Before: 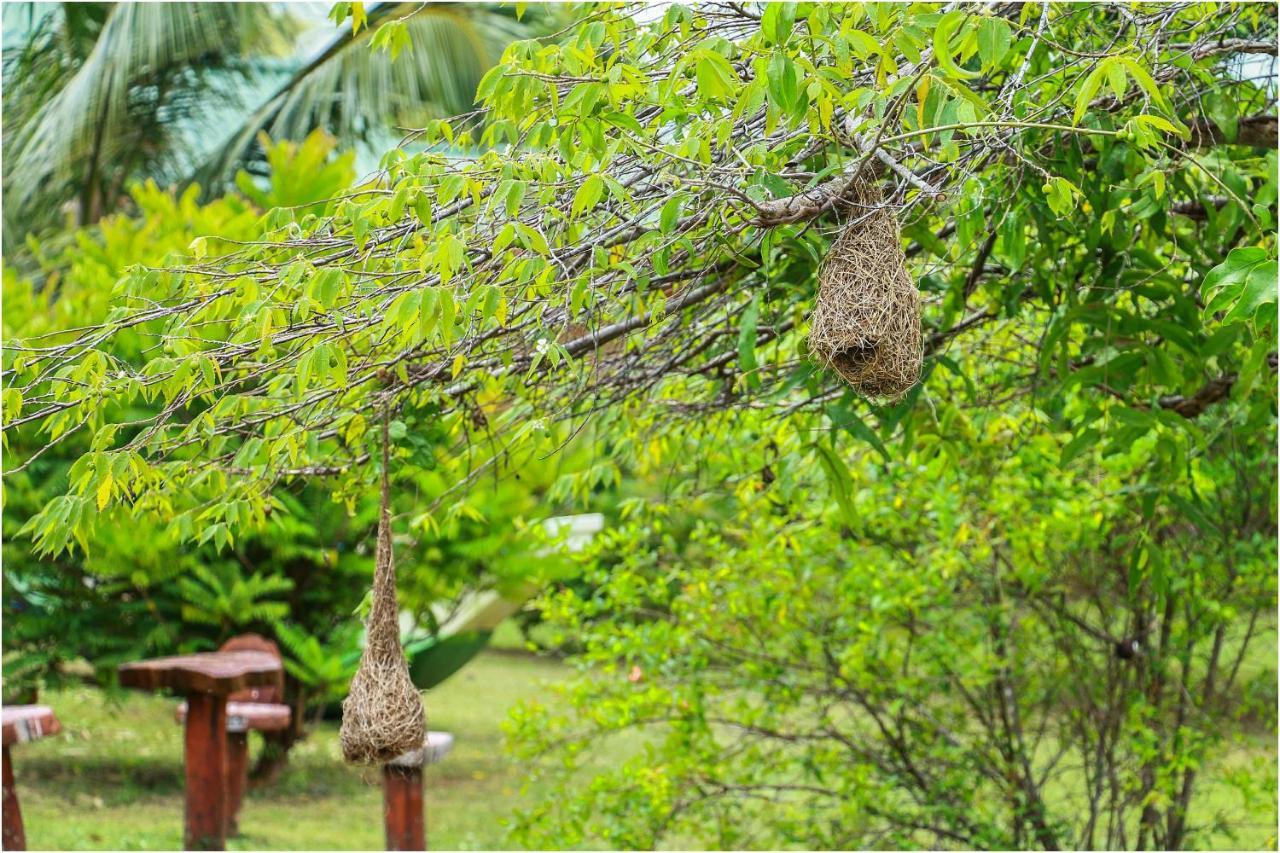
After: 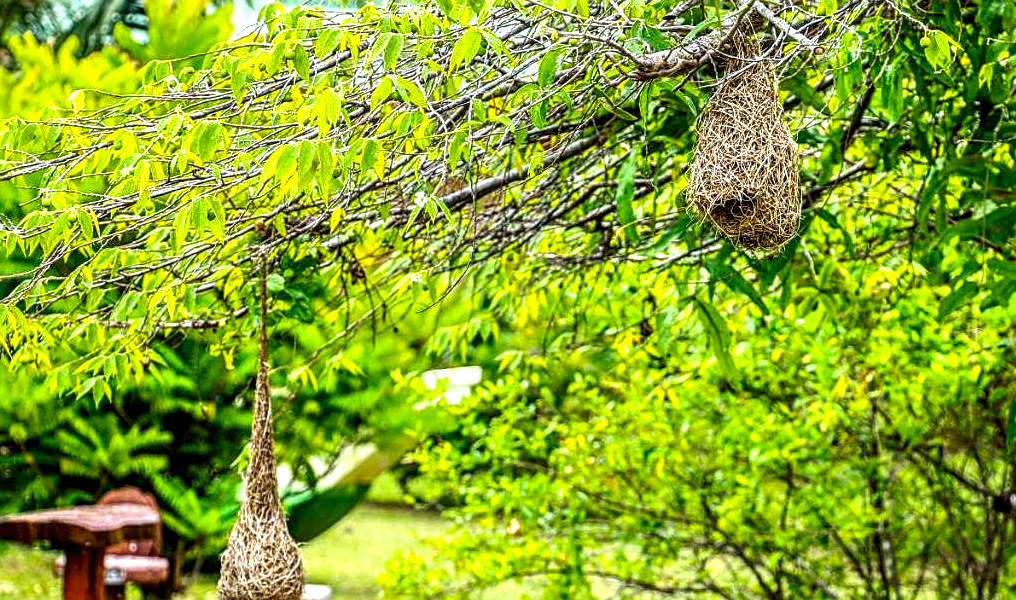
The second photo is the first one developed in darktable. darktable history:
exposure: black level correction 0.001, exposure 0.499 EV, compensate highlight preservation false
sharpen: on, module defaults
local contrast: highlights 19%, detail 188%
crop: left 9.555%, top 17.305%, right 11%, bottom 12.329%
color balance rgb: white fulcrum 1.02 EV, perceptual saturation grading › global saturation 25.57%, perceptual brilliance grading › global brilliance 2.293%, perceptual brilliance grading › highlights -3.919%
